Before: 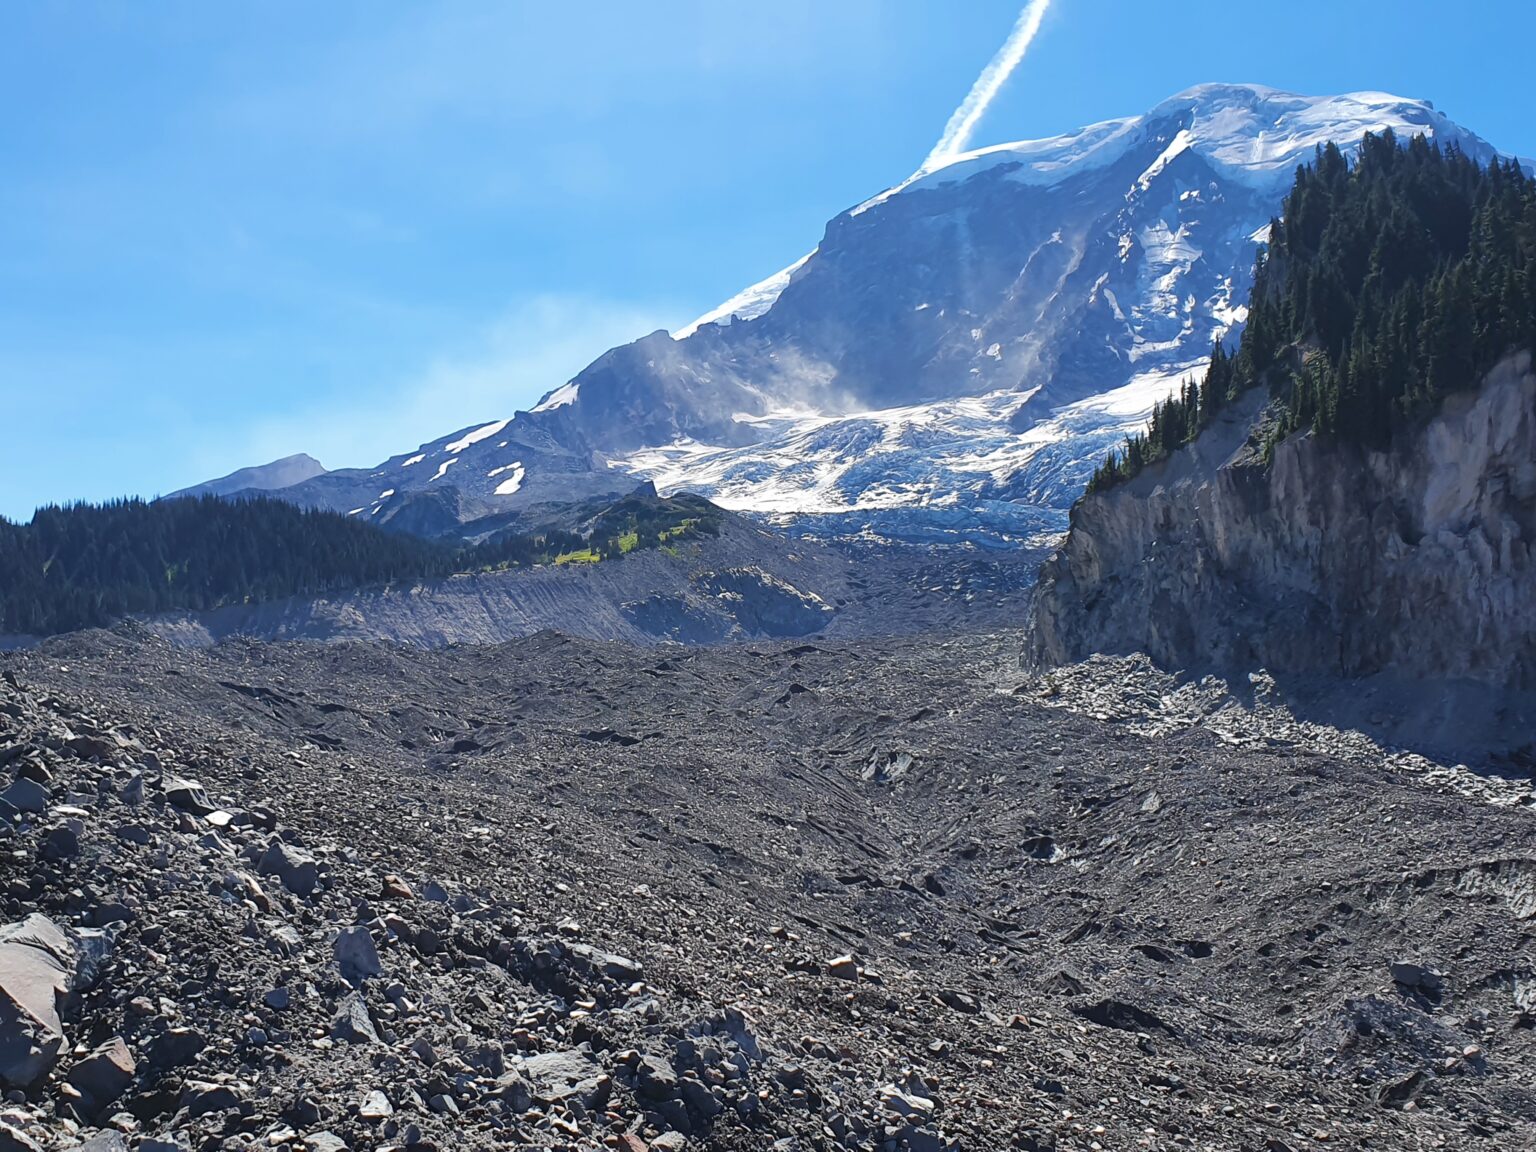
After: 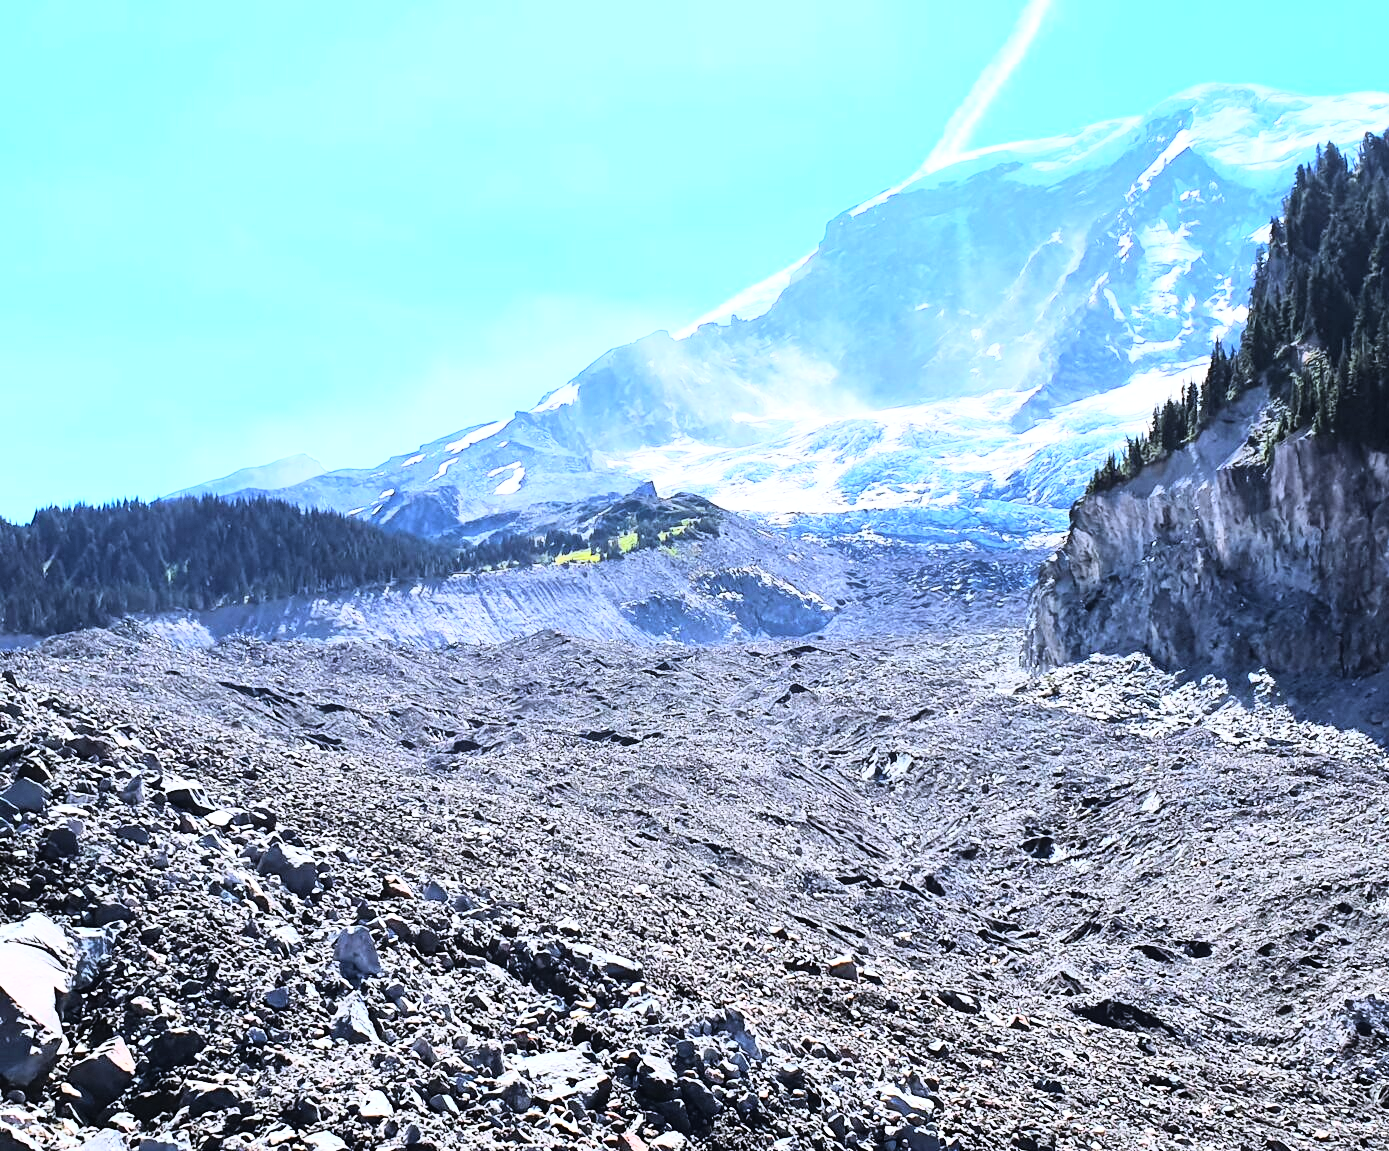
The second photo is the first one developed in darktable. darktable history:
crop: right 9.509%, bottom 0.031%
exposure: black level correction 0, exposure 0.6 EV, compensate exposure bias true, compensate highlight preservation false
rgb curve: curves: ch0 [(0, 0) (0.21, 0.15) (0.24, 0.21) (0.5, 0.75) (0.75, 0.96) (0.89, 0.99) (1, 1)]; ch1 [(0, 0.02) (0.21, 0.13) (0.25, 0.2) (0.5, 0.67) (0.75, 0.9) (0.89, 0.97) (1, 1)]; ch2 [(0, 0.02) (0.21, 0.13) (0.25, 0.2) (0.5, 0.67) (0.75, 0.9) (0.89, 0.97) (1, 1)], compensate middle gray true
white balance: red 0.984, blue 1.059
